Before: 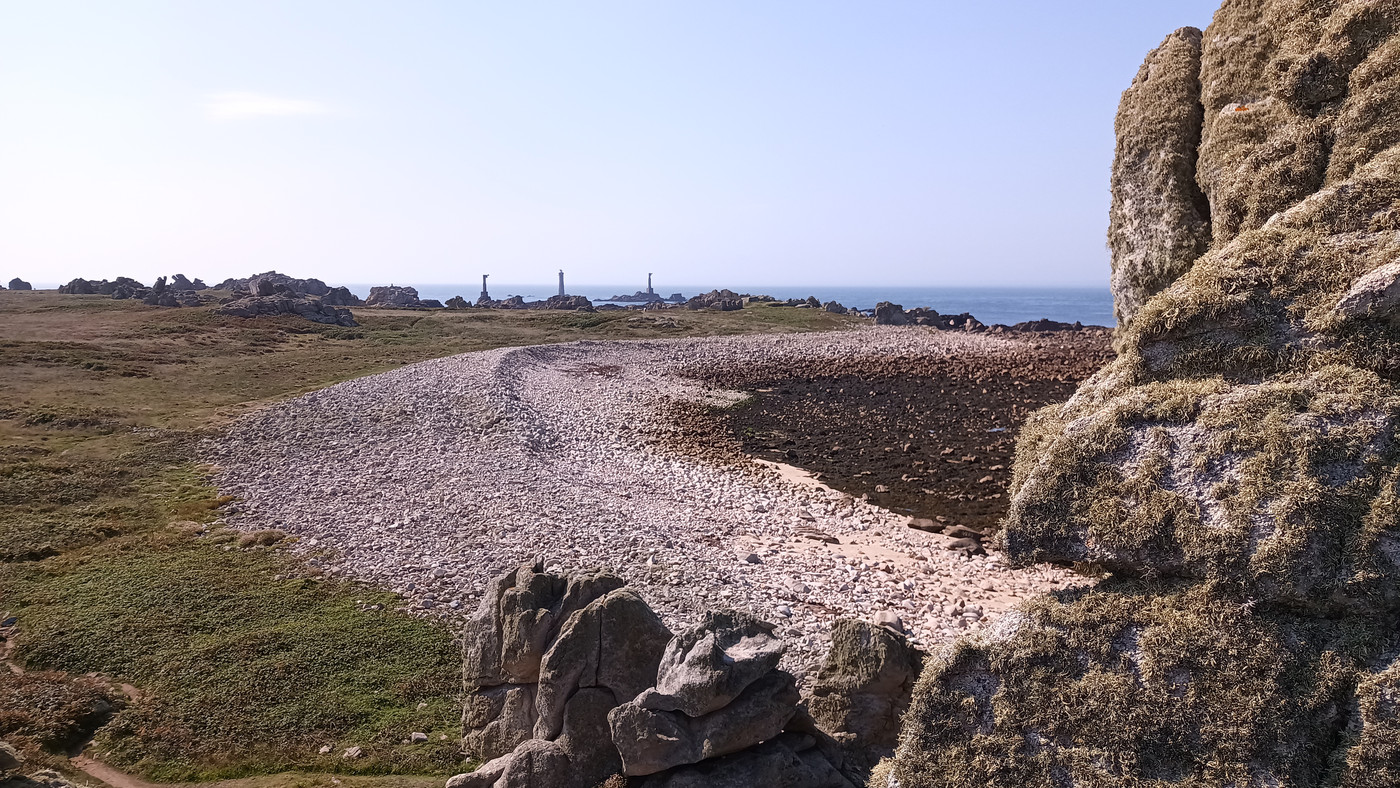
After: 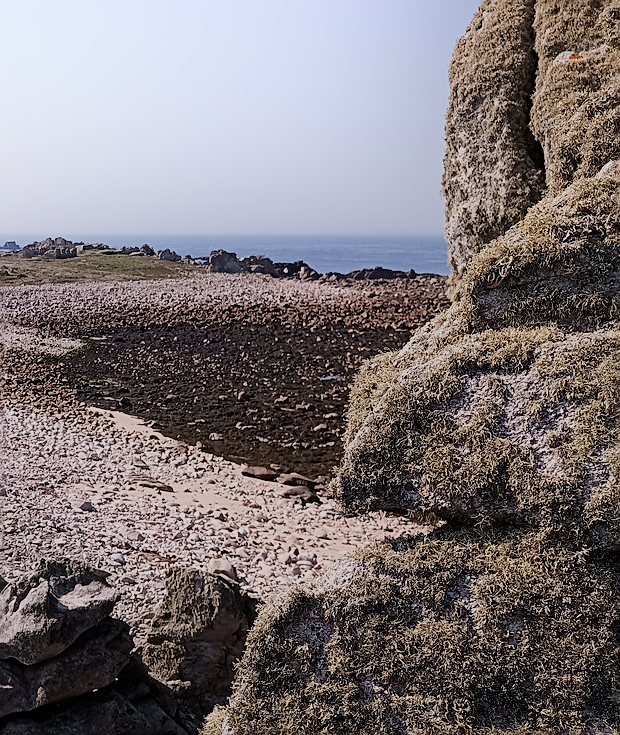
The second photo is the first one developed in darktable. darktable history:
filmic rgb: black relative exposure -7.32 EV, white relative exposure 5.09 EV, hardness 3.2
sharpen: on, module defaults
shadows and highlights: shadows -21.3, highlights 100, soften with gaussian
crop: left 47.628%, top 6.643%, right 7.874%
